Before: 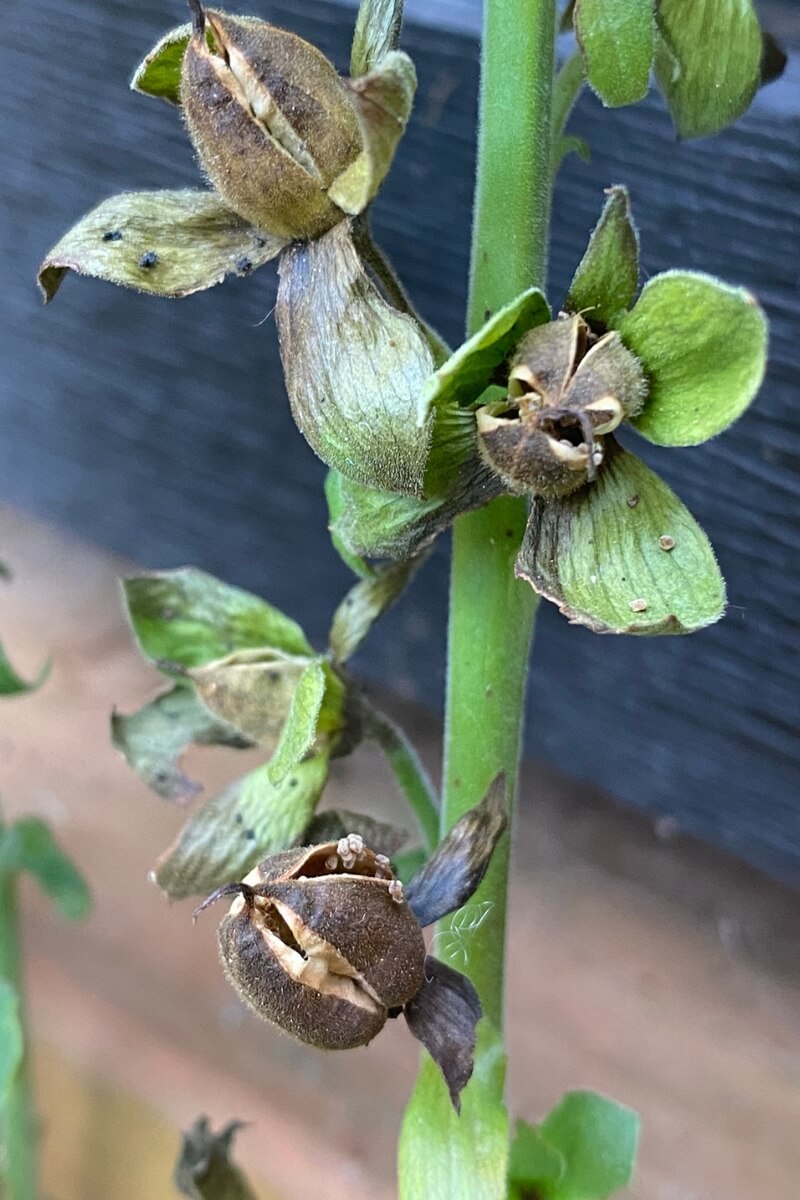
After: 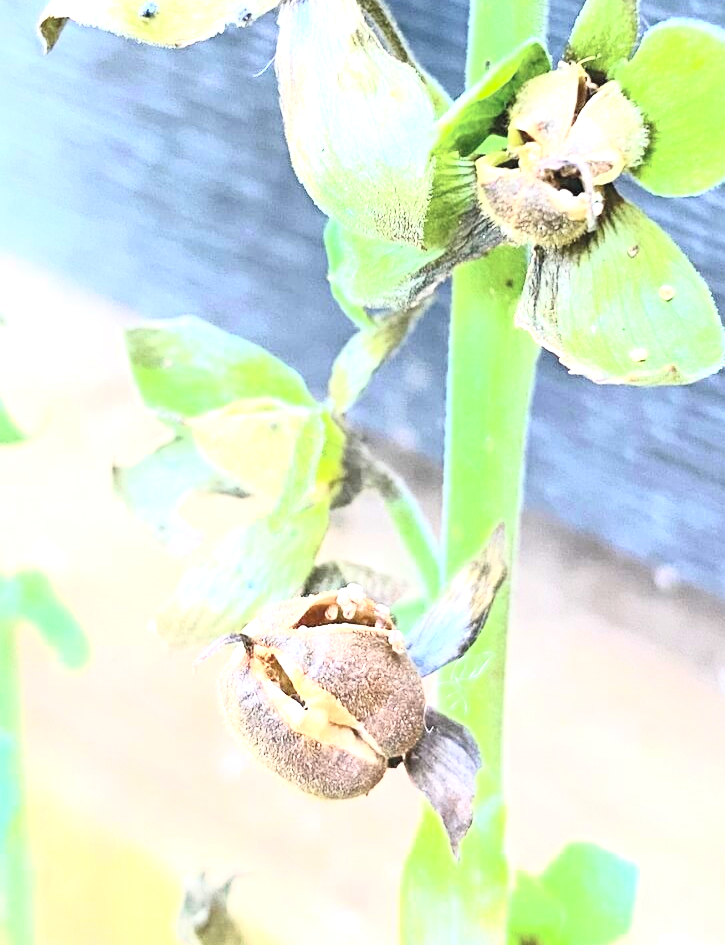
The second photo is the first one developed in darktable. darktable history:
exposure: black level correction 0, exposure 1.969 EV, compensate highlight preservation false
crop: top 20.867%, right 9.332%, bottom 0.316%
contrast brightness saturation: contrast 0.376, brightness 0.525
